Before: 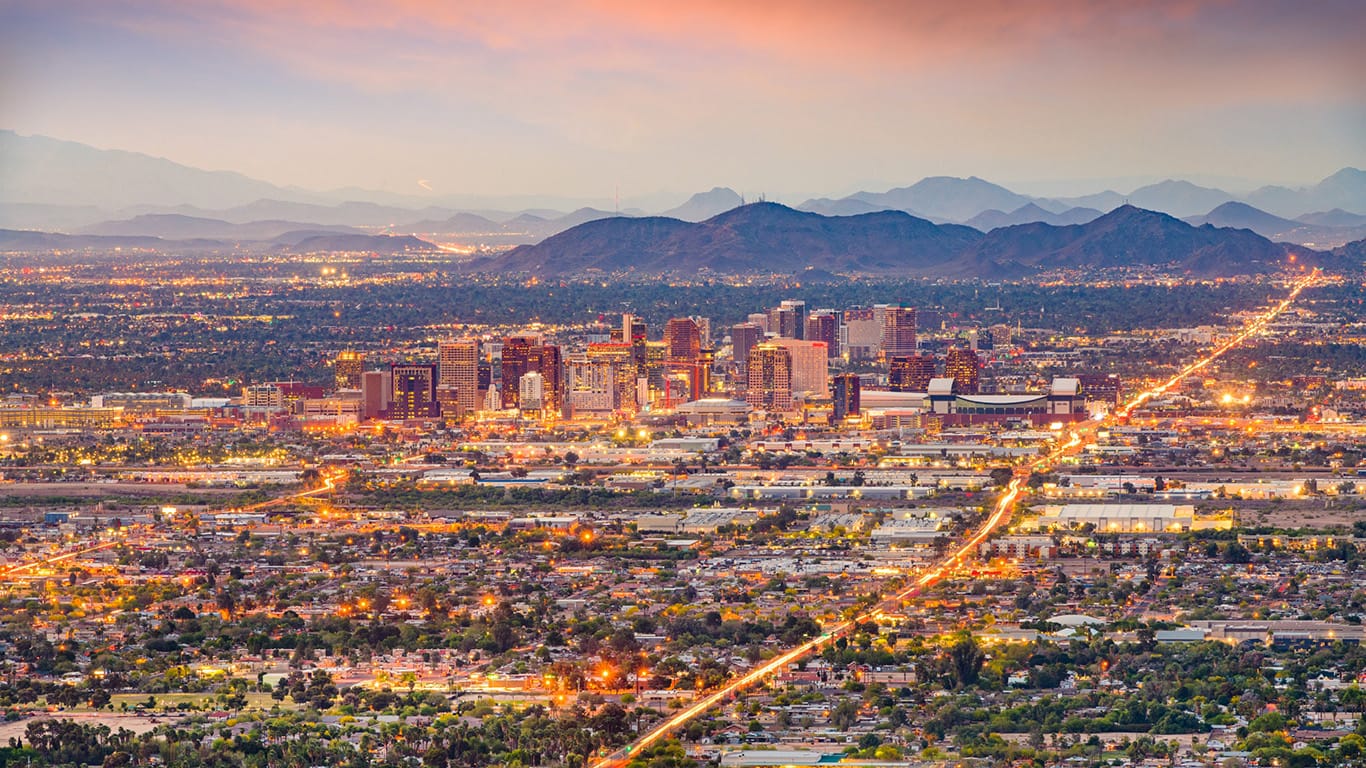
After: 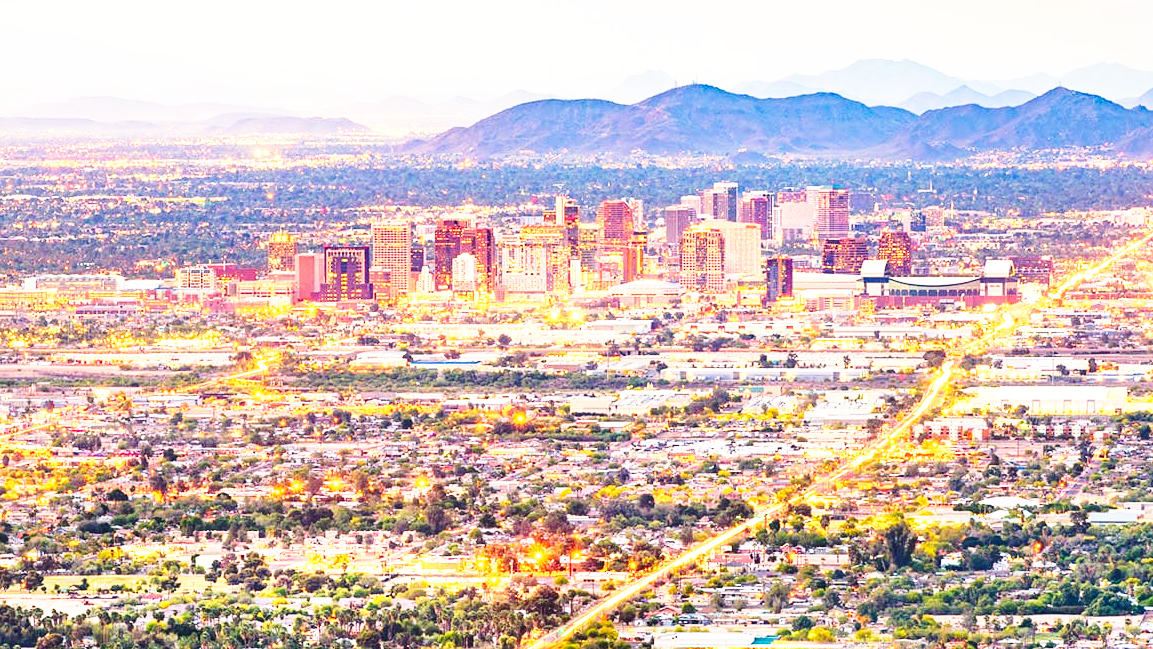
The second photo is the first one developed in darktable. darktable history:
contrast brightness saturation: contrast 0.046, brightness 0.06, saturation 0.009
crop and rotate: left 4.905%, top 15.391%, right 10.681%
exposure: exposure 0.667 EV, compensate exposure bias true, compensate highlight preservation false
base curve: curves: ch0 [(0, 0) (0.026, 0.03) (0.109, 0.232) (0.351, 0.748) (0.669, 0.968) (1, 1)], preserve colors none
